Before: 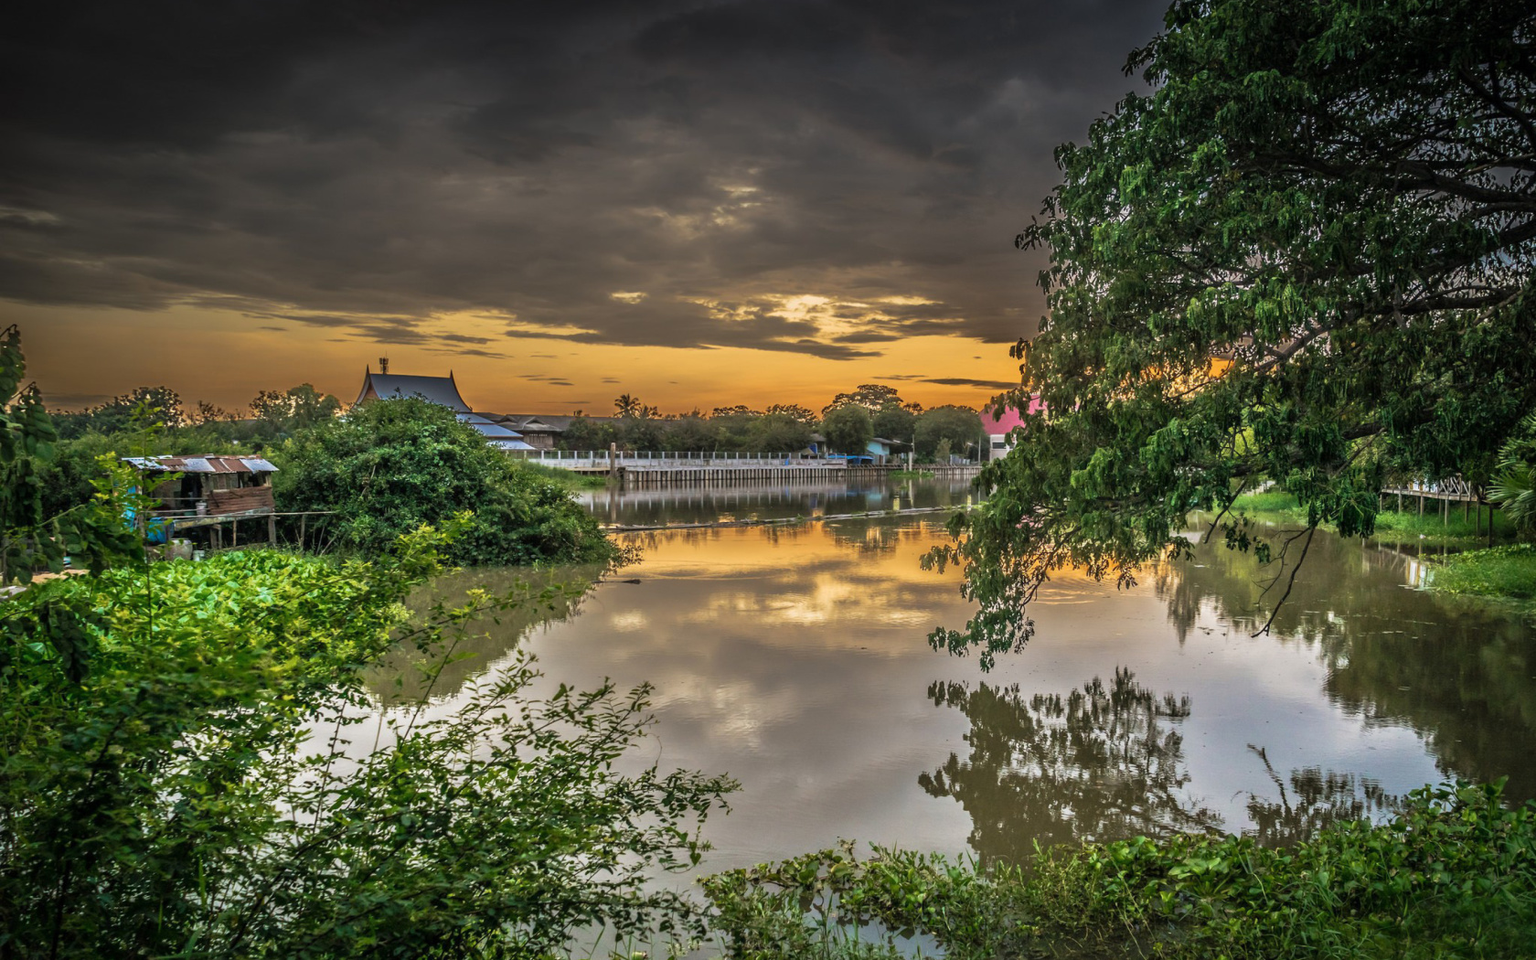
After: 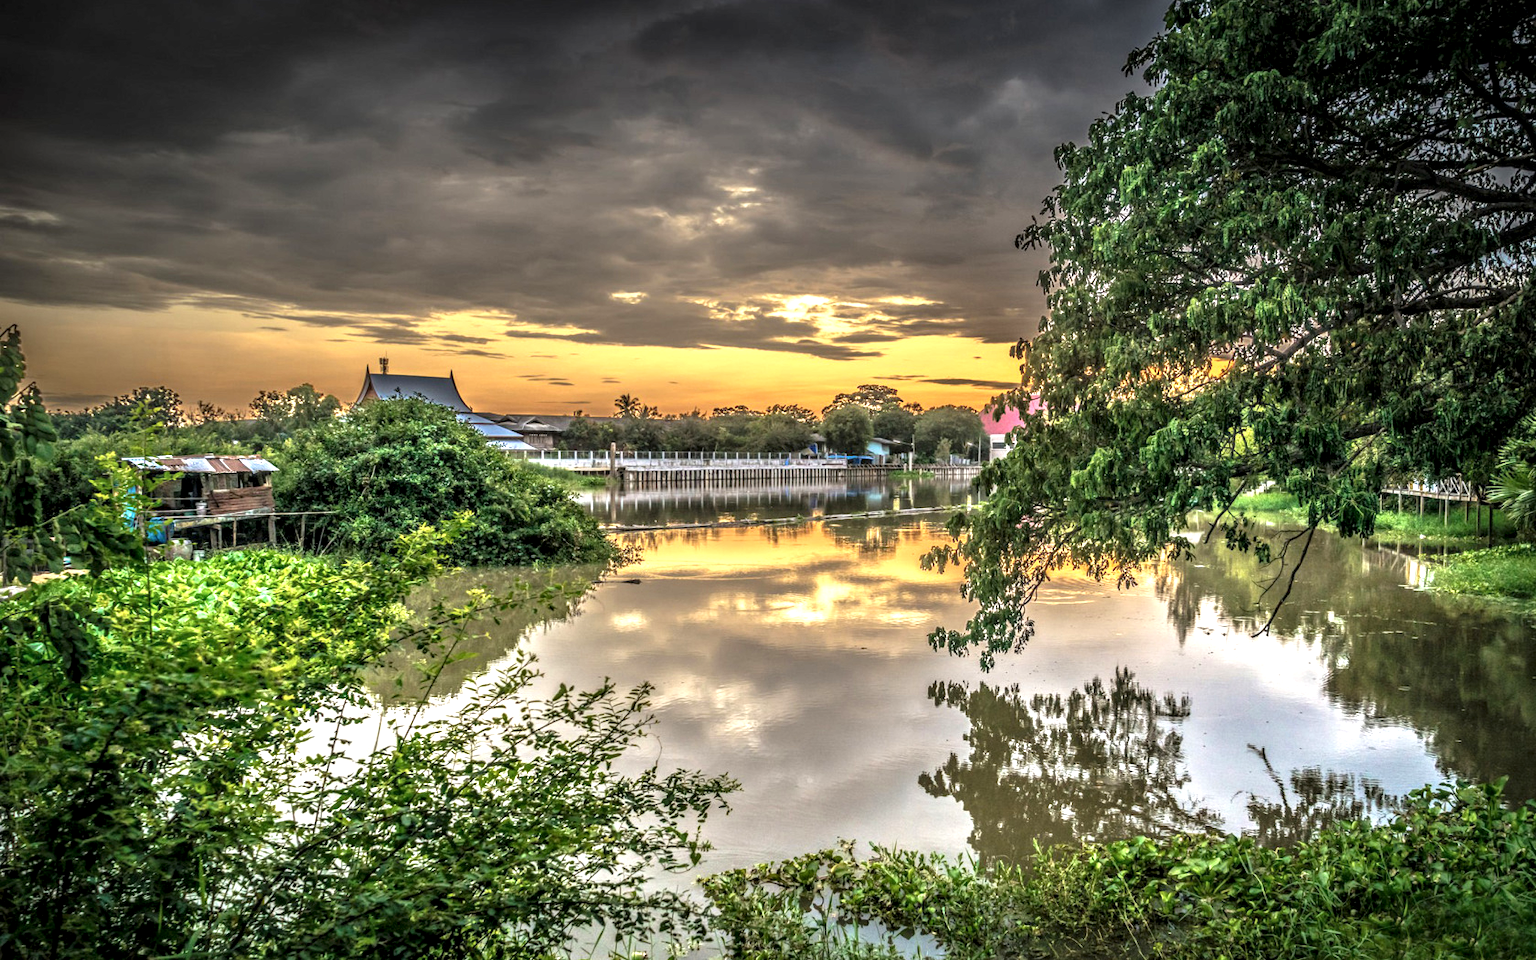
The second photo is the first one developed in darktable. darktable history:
exposure: black level correction 0, exposure 0.69 EV, compensate highlight preservation false
local contrast: detail 153%
